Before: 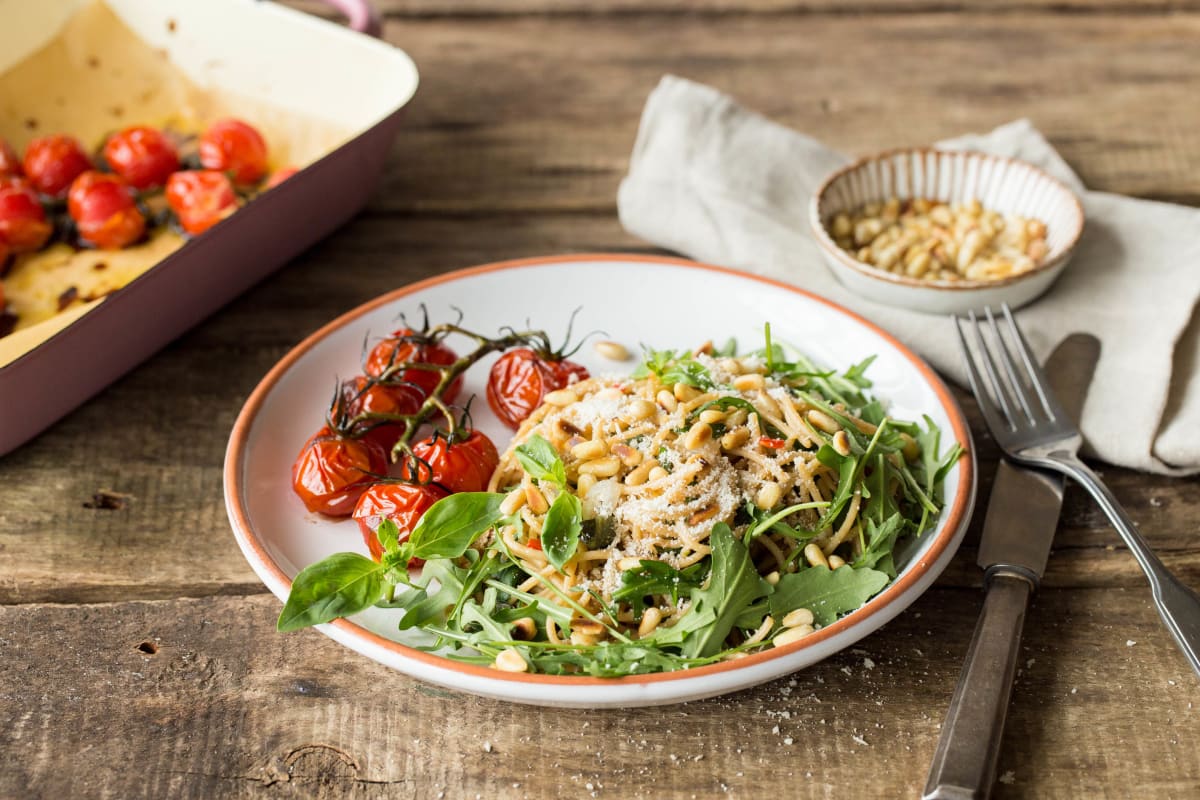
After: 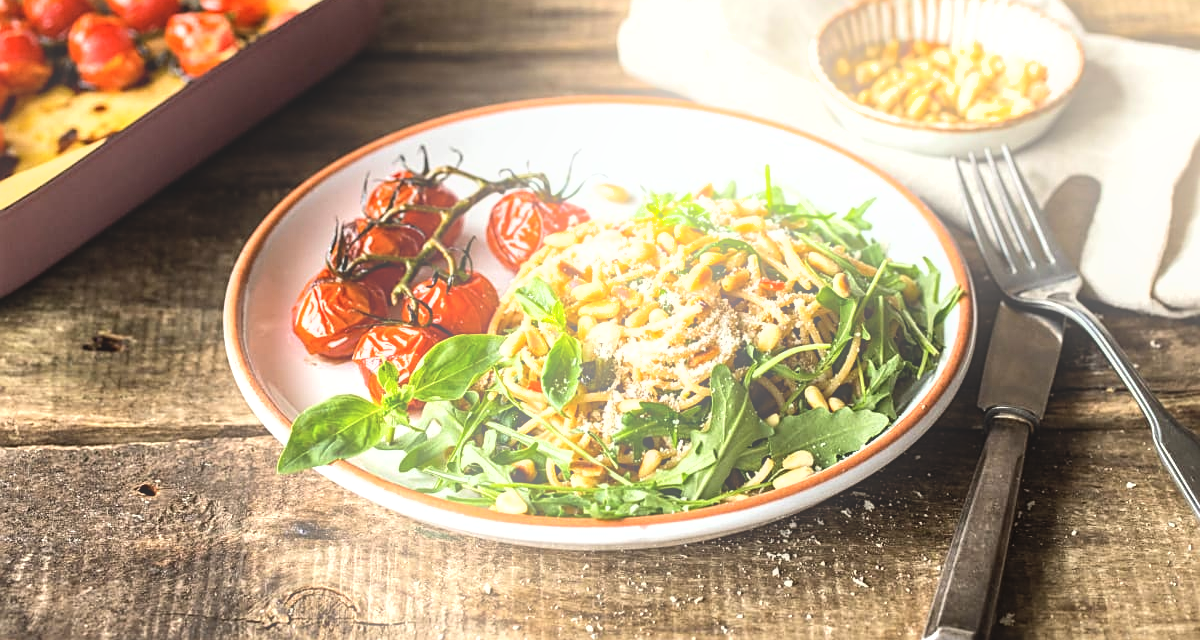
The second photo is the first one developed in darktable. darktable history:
shadows and highlights: low approximation 0.01, soften with gaussian
bloom: threshold 82.5%, strength 16.25%
crop and rotate: top 19.998%
local contrast: on, module defaults
tone equalizer: -8 EV -0.75 EV, -7 EV -0.7 EV, -6 EV -0.6 EV, -5 EV -0.4 EV, -3 EV 0.4 EV, -2 EV 0.6 EV, -1 EV 0.7 EV, +0 EV 0.75 EV, edges refinement/feathering 500, mask exposure compensation -1.57 EV, preserve details no
sharpen: on, module defaults
